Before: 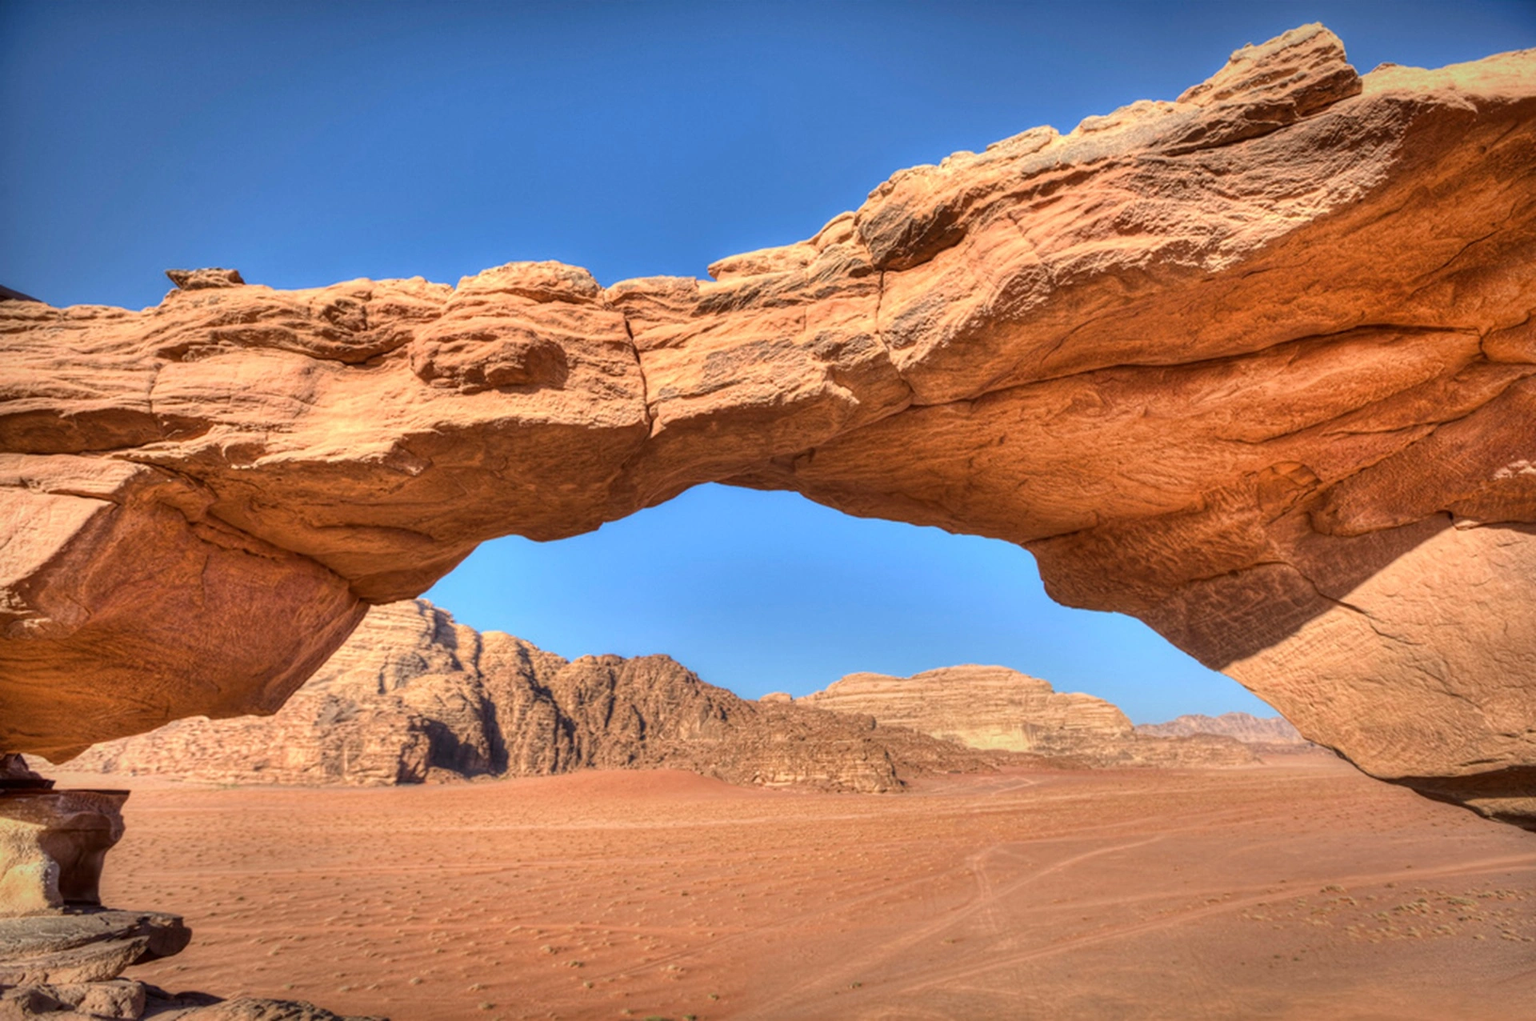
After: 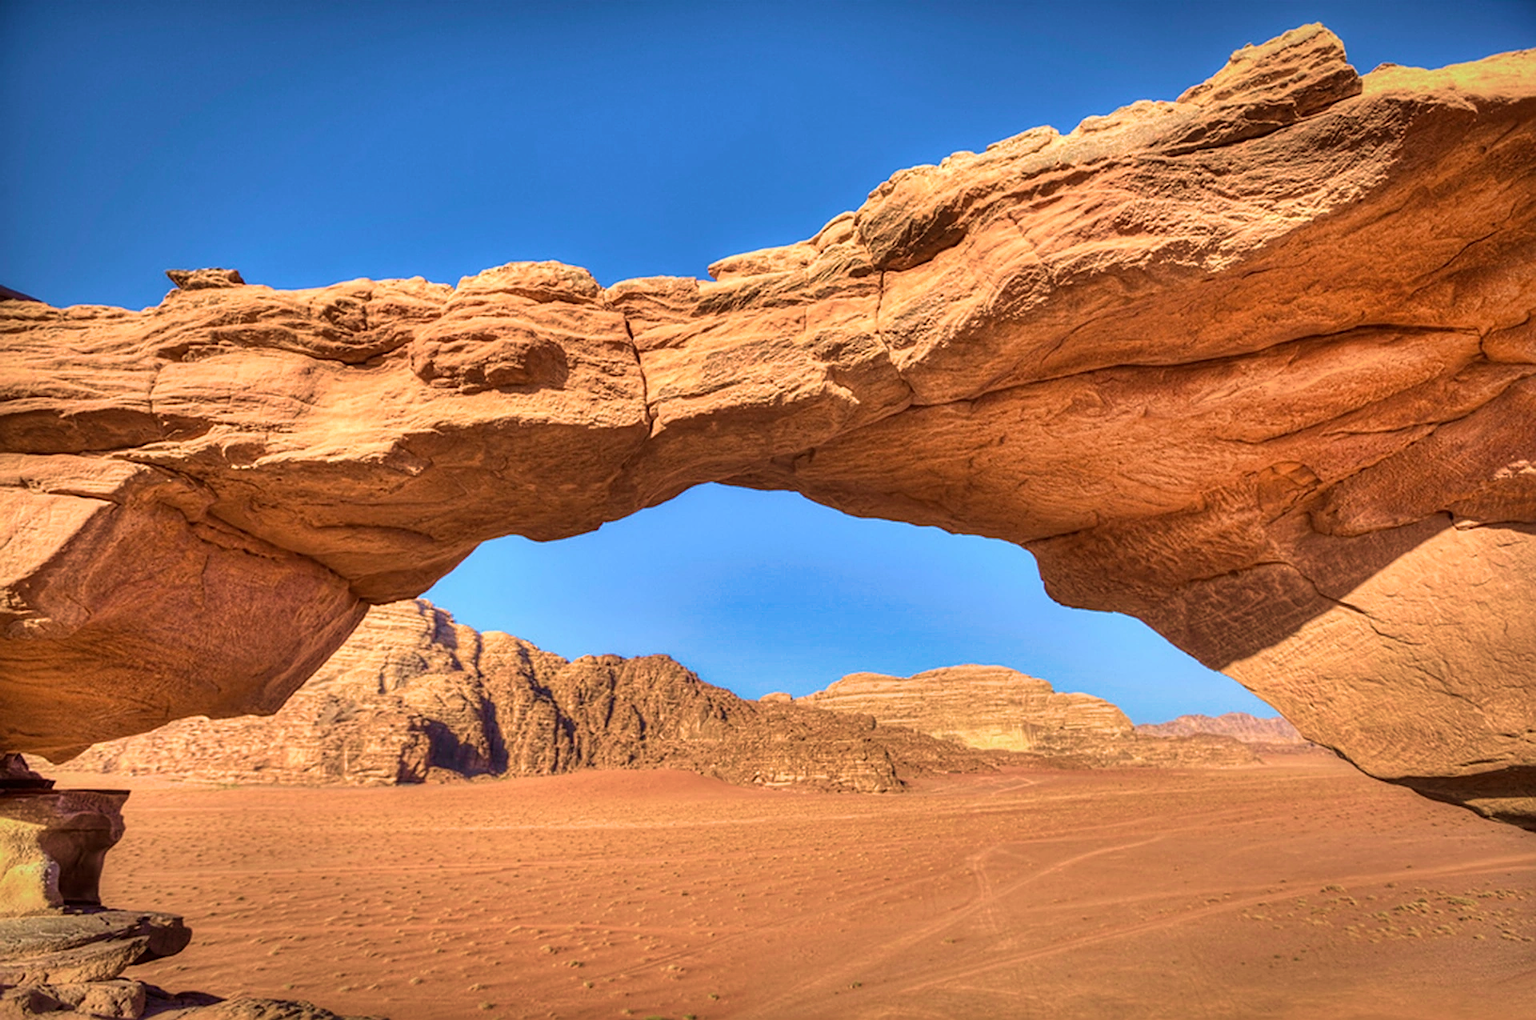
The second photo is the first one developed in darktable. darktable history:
velvia: strength 67.07%, mid-tones bias 0.972
sharpen: on, module defaults
